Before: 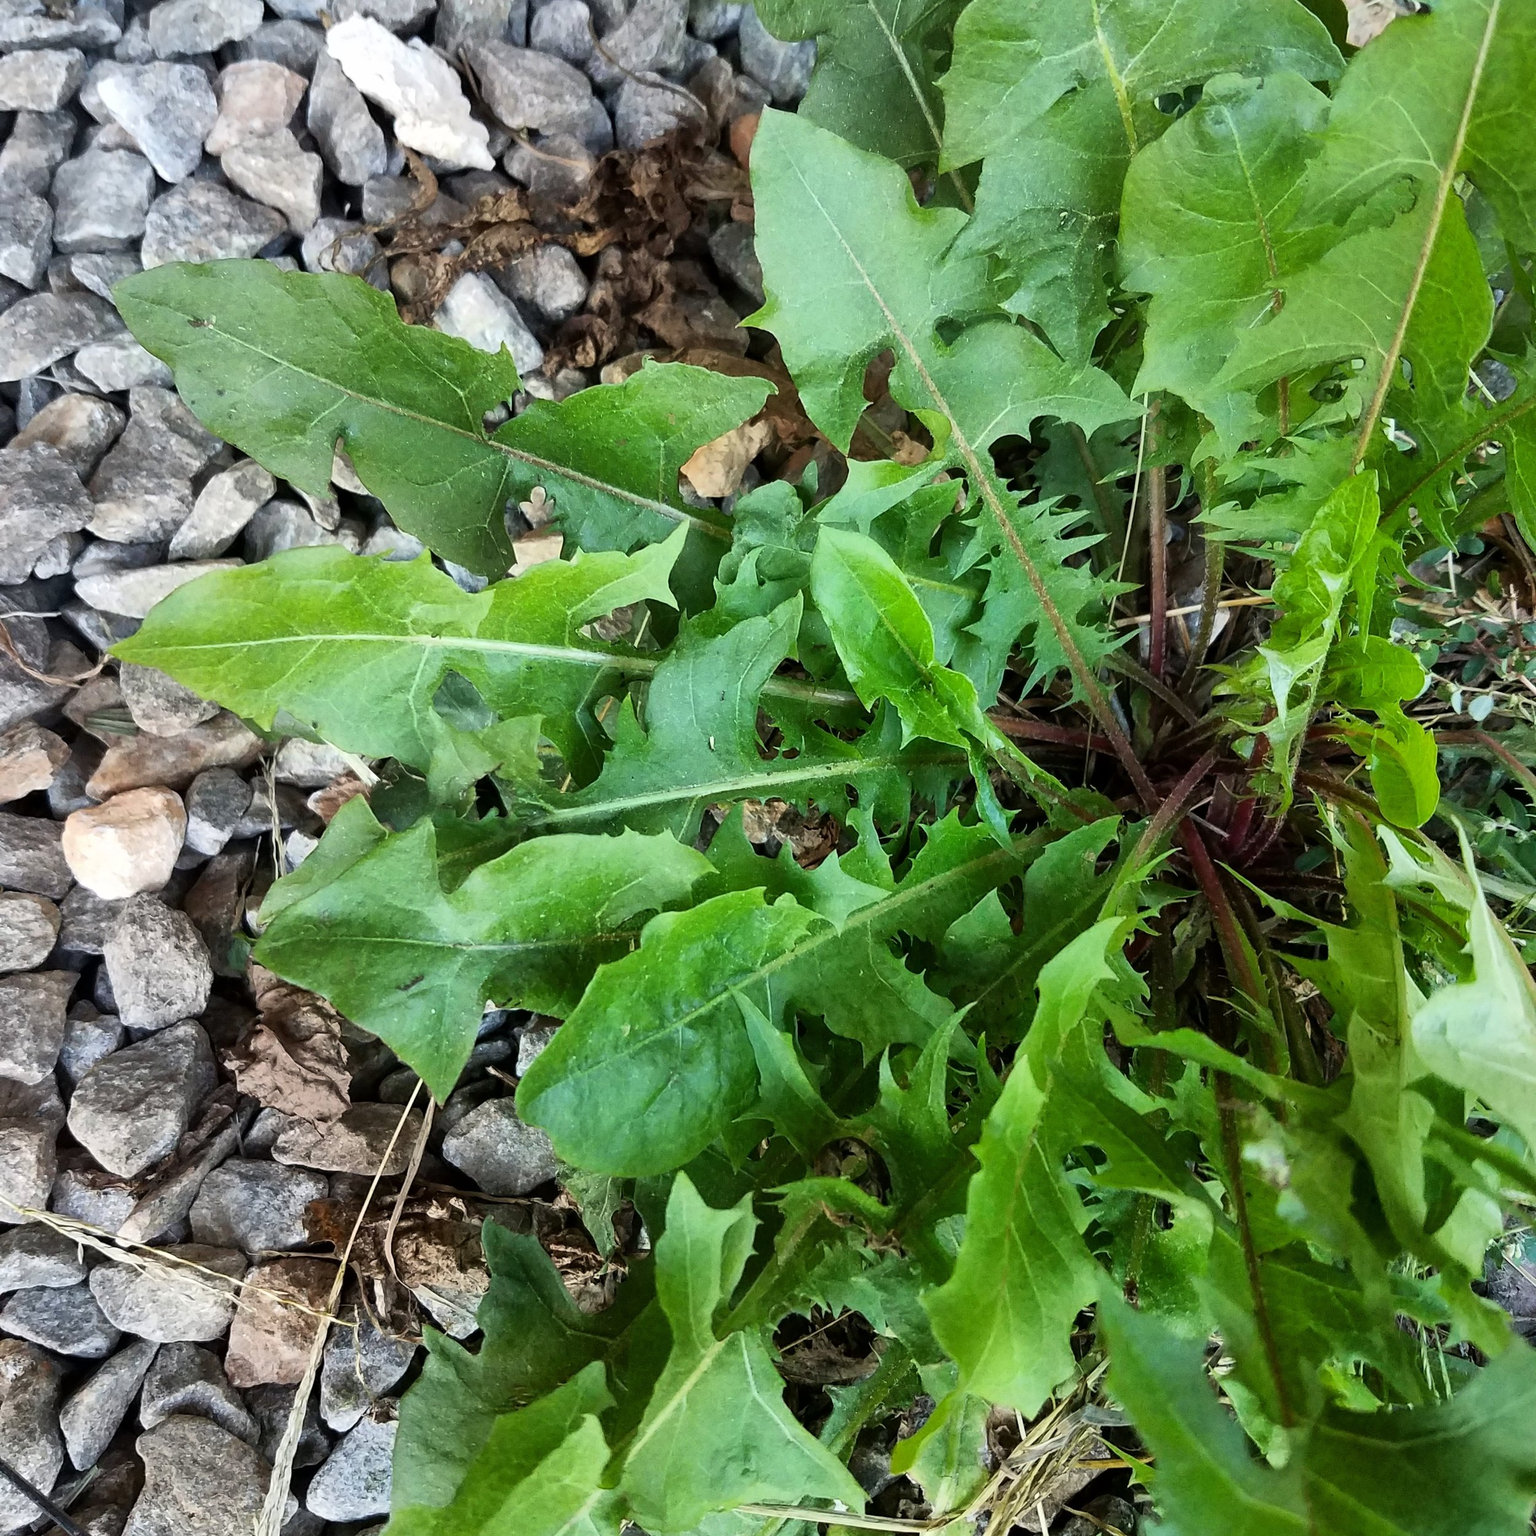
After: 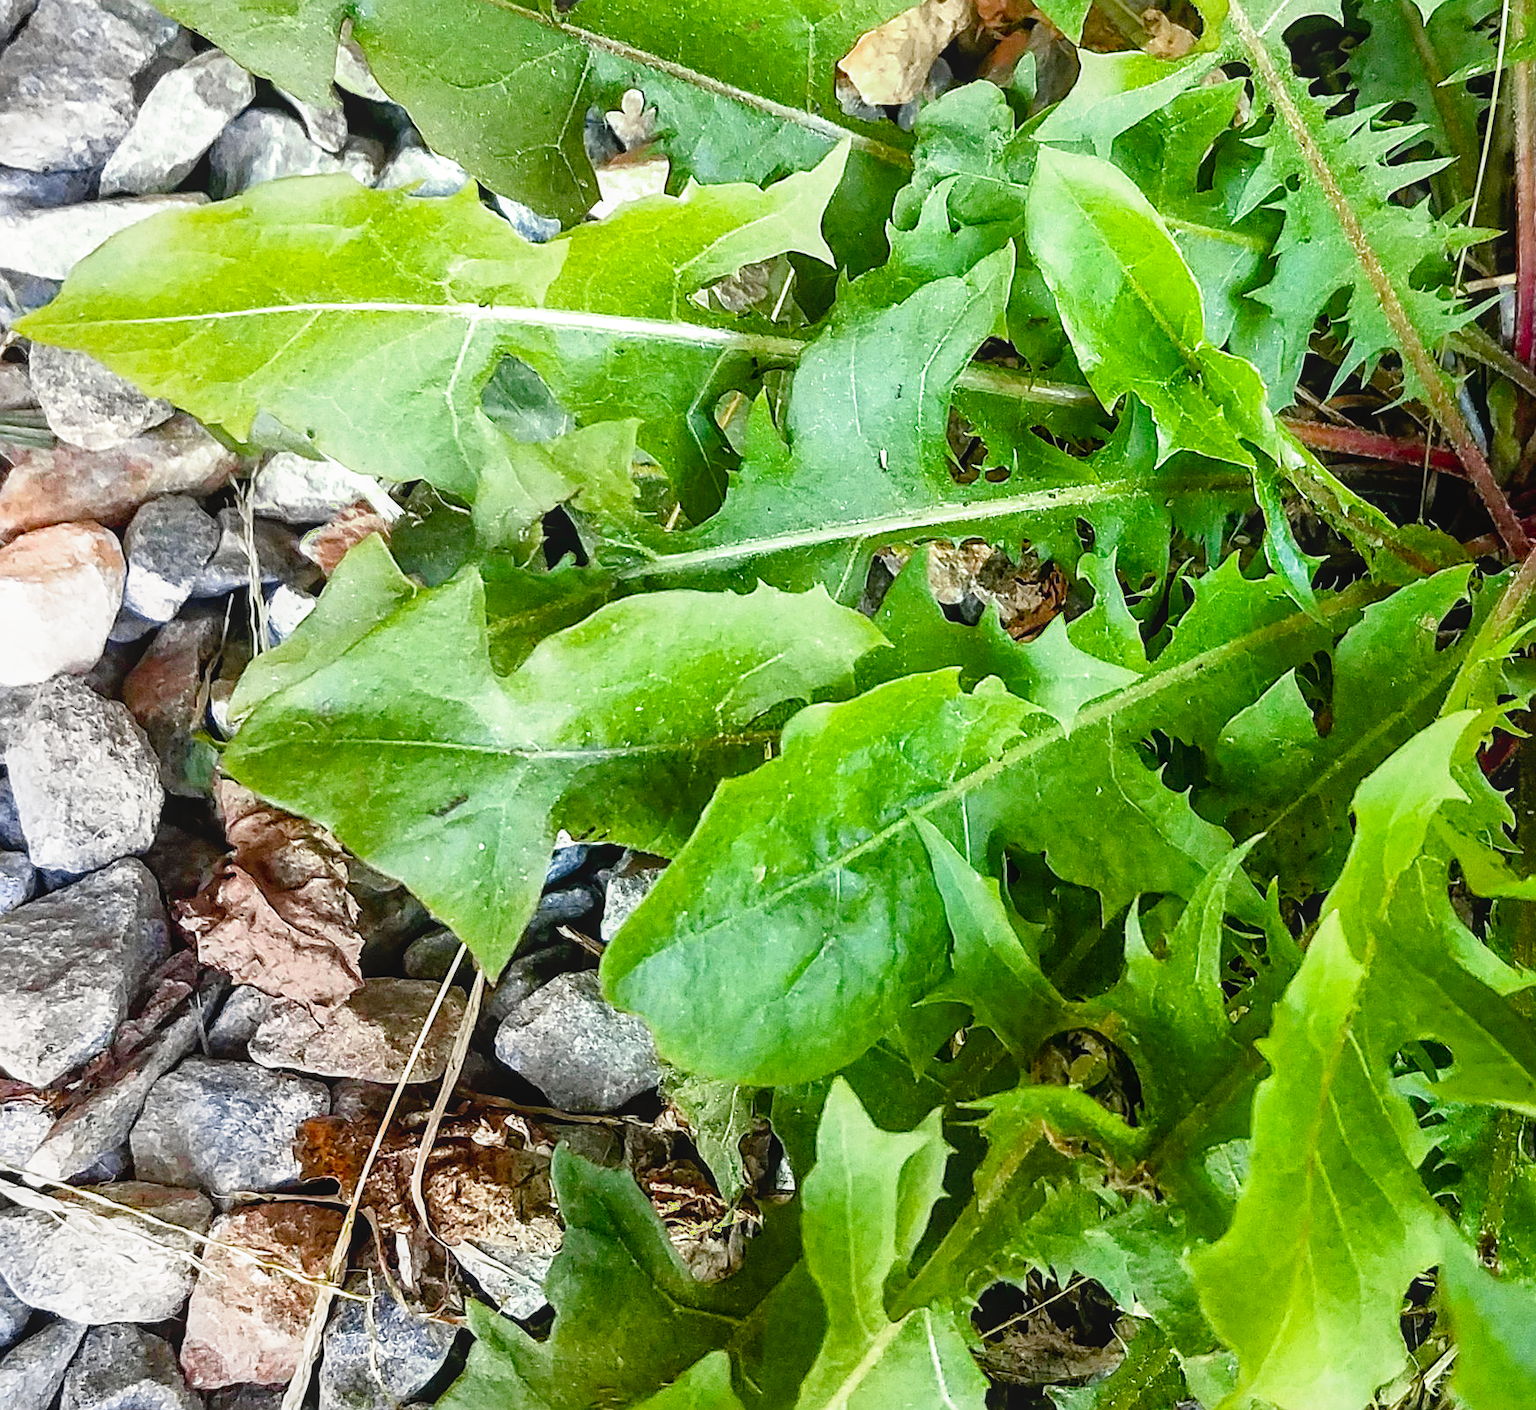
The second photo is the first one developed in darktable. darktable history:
local contrast: detail 110%
crop: left 6.488%, top 27.668%, right 24.183%, bottom 8.656%
sharpen: on, module defaults
color balance rgb: perceptual saturation grading › global saturation 20%, perceptual saturation grading › highlights 2.68%, perceptual saturation grading › shadows 50%
exposure: exposure 0.921 EV, compensate highlight preservation false
tone curve: curves: ch0 [(0, 0.012) (0.056, 0.046) (0.218, 0.213) (0.606, 0.62) (0.82, 0.846) (1, 1)]; ch1 [(0, 0) (0.226, 0.261) (0.403, 0.437) (0.469, 0.472) (0.495, 0.499) (0.508, 0.503) (0.545, 0.555) (0.59, 0.598) (0.686, 0.728) (1, 1)]; ch2 [(0, 0) (0.269, 0.299) (0.459, 0.45) (0.498, 0.499) (0.523, 0.512) (0.568, 0.558) (0.634, 0.617) (0.698, 0.677) (0.806, 0.769) (1, 1)], color space Lab, independent channels, preserve colors none
filmic rgb: black relative exposure -16 EV, threshold -0.33 EV, transition 3.19 EV, structure ↔ texture 100%, target black luminance 0%, hardness 7.57, latitude 72.96%, contrast 0.908, highlights saturation mix 10%, shadows ↔ highlights balance -0.38%, add noise in highlights 0, preserve chrominance no, color science v4 (2020), iterations of high-quality reconstruction 10, enable highlight reconstruction true
